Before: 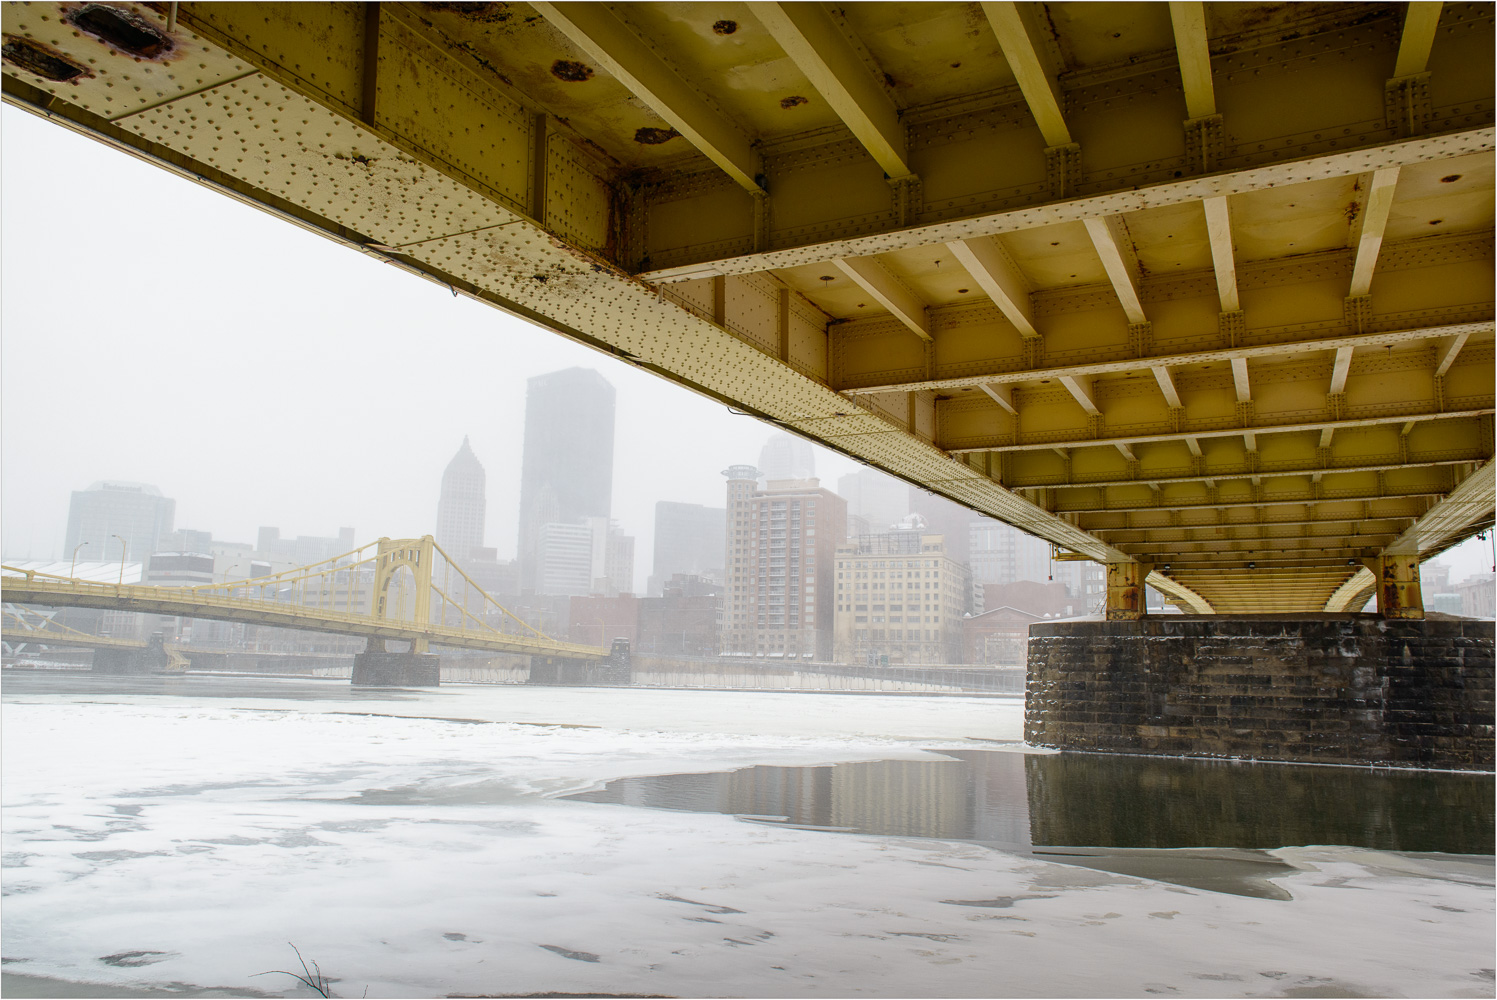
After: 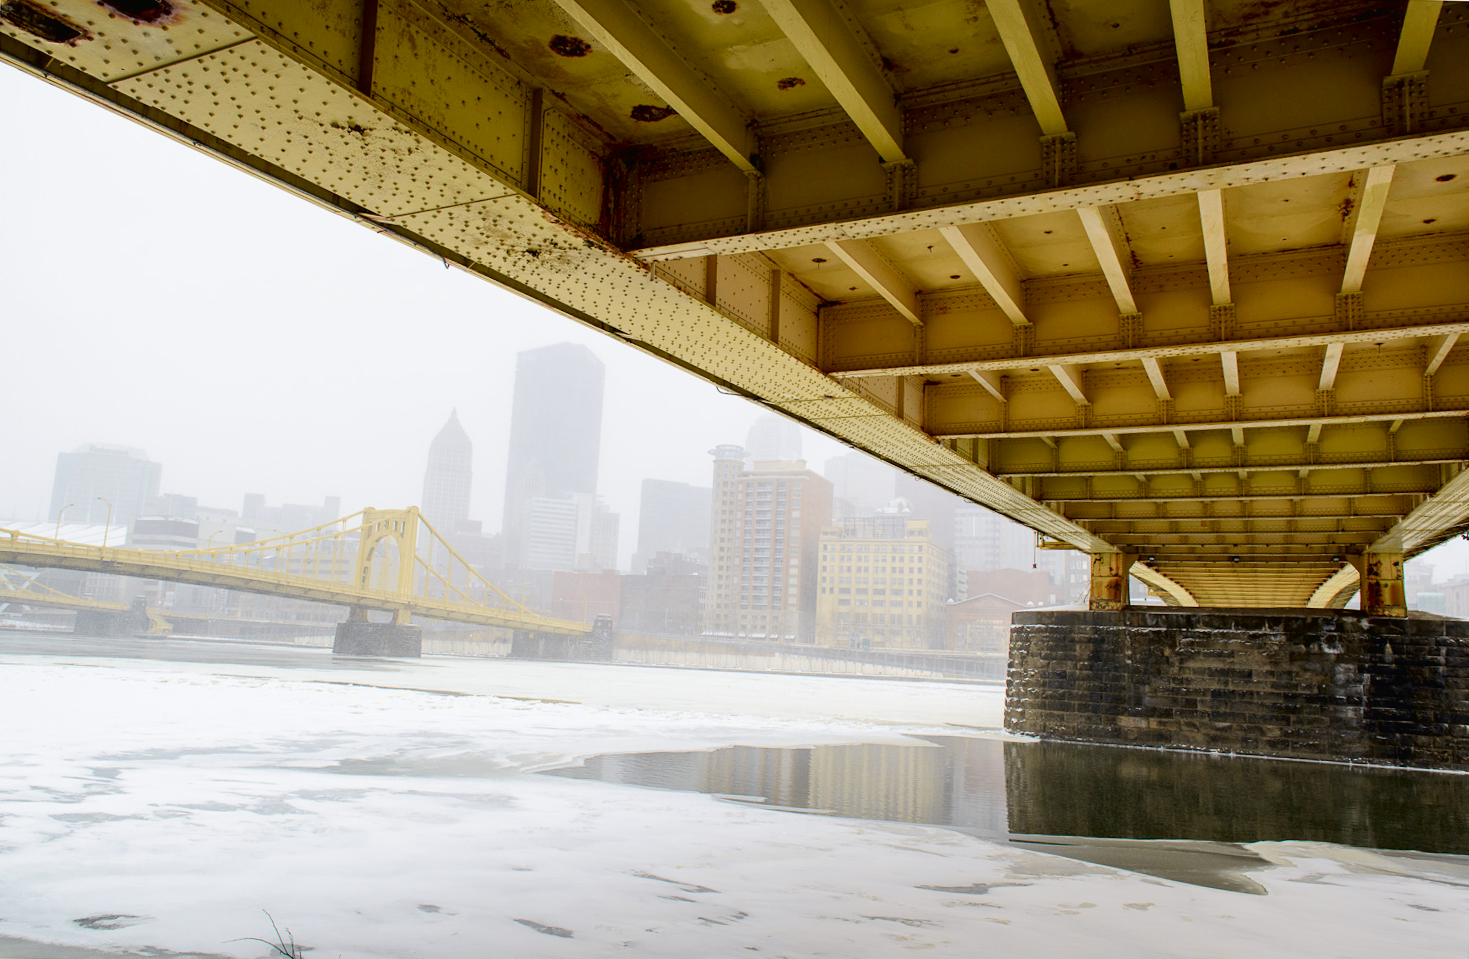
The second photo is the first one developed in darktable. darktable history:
tone curve: curves: ch0 [(0, 0.013) (0.054, 0.018) (0.205, 0.191) (0.289, 0.292) (0.39, 0.424) (0.493, 0.551) (0.666, 0.743) (0.795, 0.841) (1, 0.998)]; ch1 [(0, 0) (0.385, 0.343) (0.439, 0.415) (0.494, 0.495) (0.501, 0.501) (0.51, 0.509) (0.54, 0.552) (0.586, 0.614) (0.66, 0.706) (0.783, 0.804) (1, 1)]; ch2 [(0, 0) (0.32, 0.281) (0.403, 0.399) (0.441, 0.428) (0.47, 0.469) (0.498, 0.496) (0.524, 0.538) (0.566, 0.579) (0.633, 0.665) (0.7, 0.711) (1, 1)], color space Lab, independent channels, preserve colors none
rotate and perspective: rotation 1.57°, crop left 0.018, crop right 0.982, crop top 0.039, crop bottom 0.961
